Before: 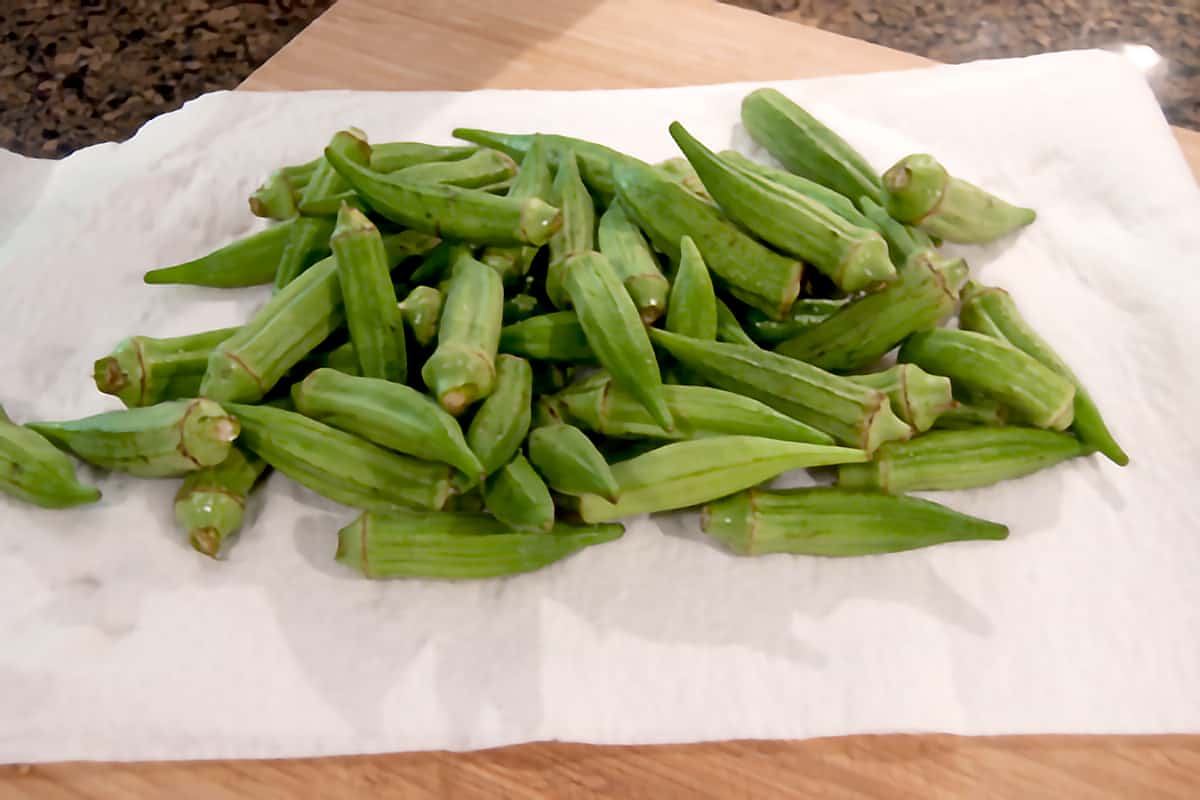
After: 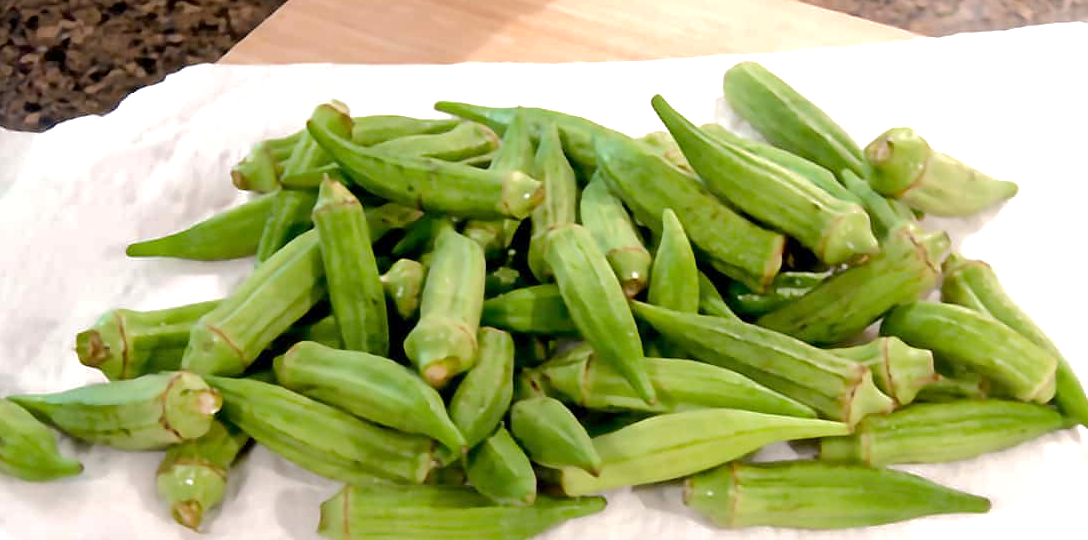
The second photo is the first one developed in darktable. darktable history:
exposure: exposure 0.6 EV, compensate highlight preservation false
crop: left 1.509%, top 3.452%, right 7.696%, bottom 28.452%
base curve: curves: ch0 [(0, 0) (0.235, 0.266) (0.503, 0.496) (0.786, 0.72) (1, 1)]
